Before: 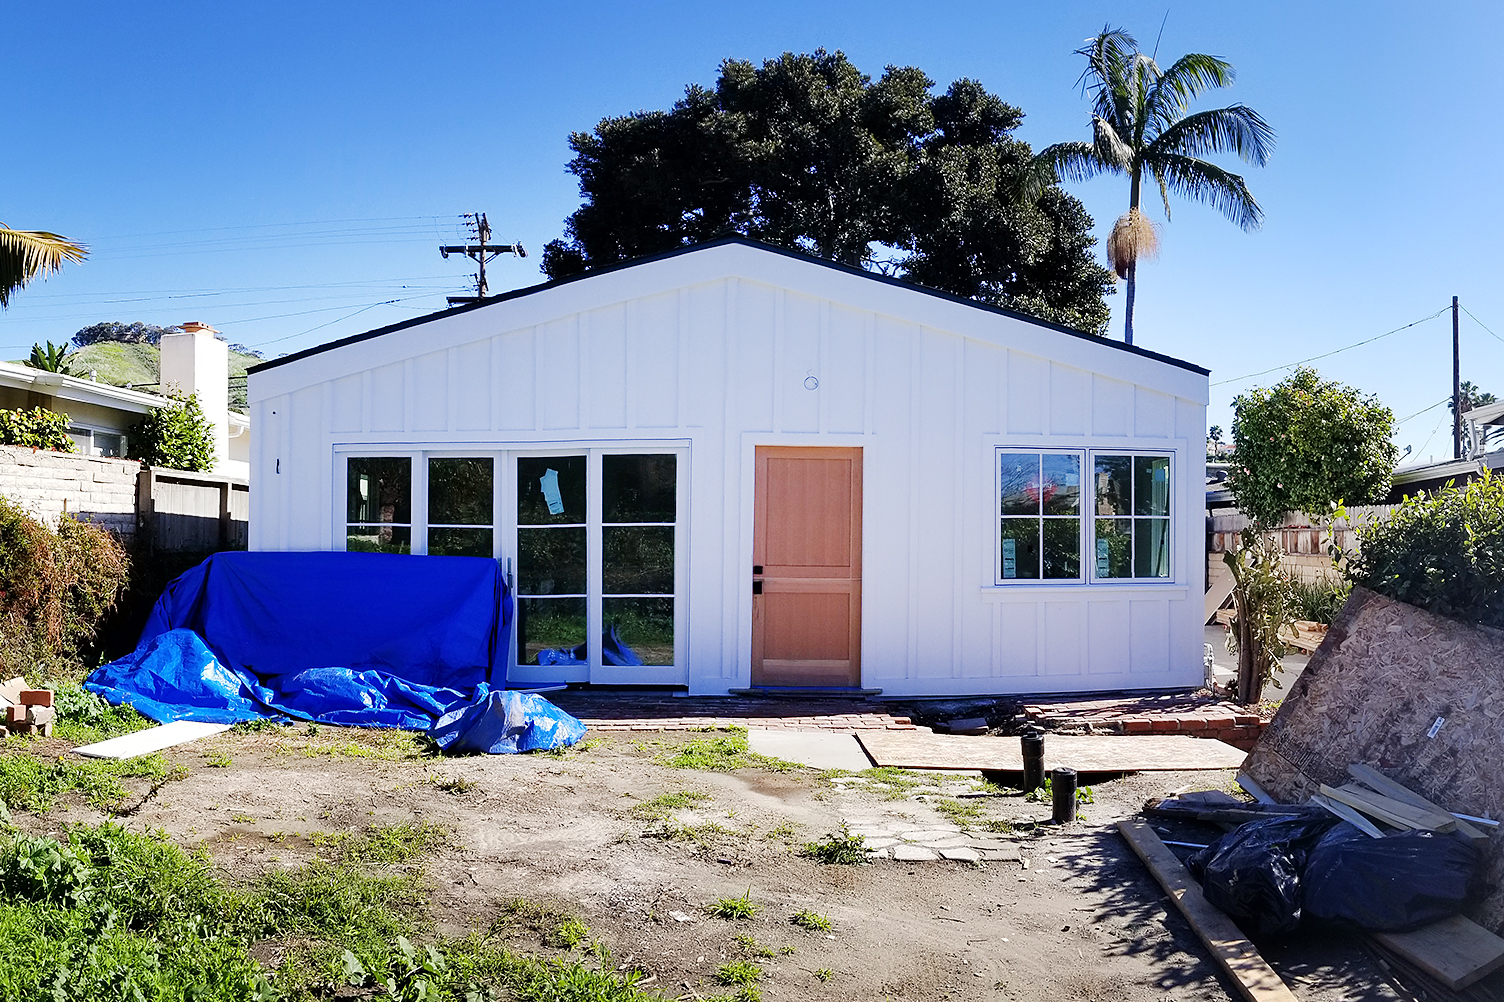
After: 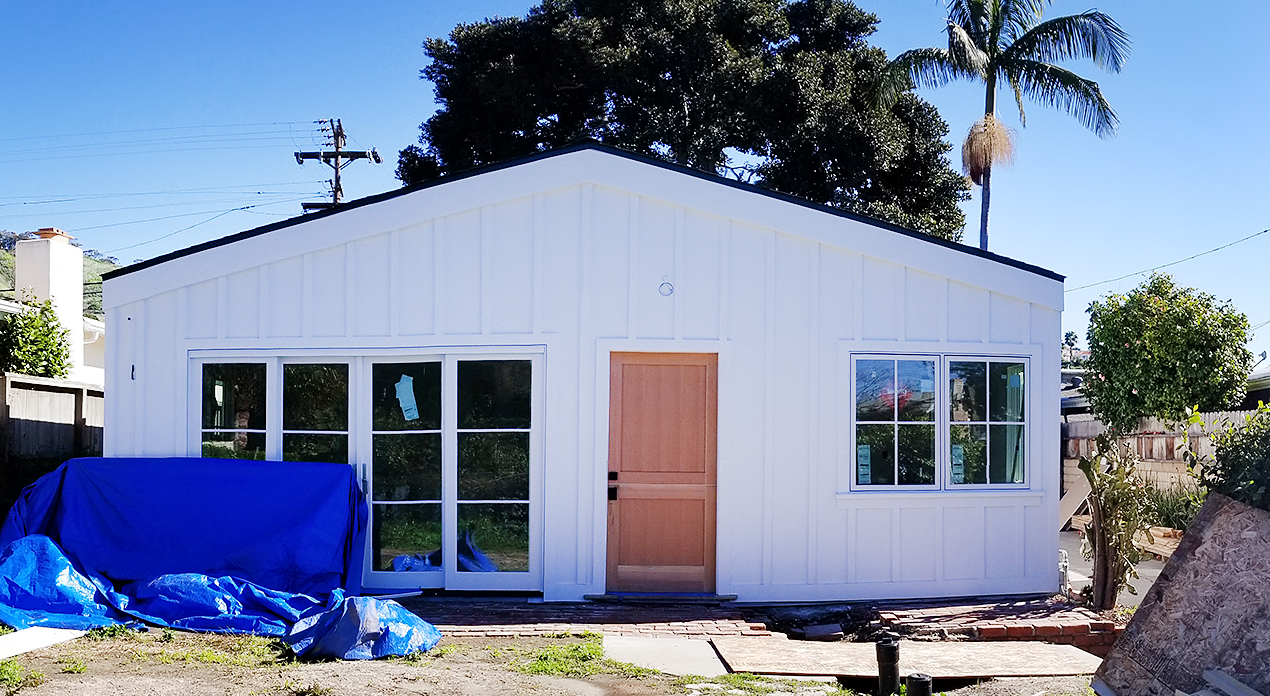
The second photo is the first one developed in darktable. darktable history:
crop and rotate: left 9.666%, top 9.384%, right 5.839%, bottom 21.081%
